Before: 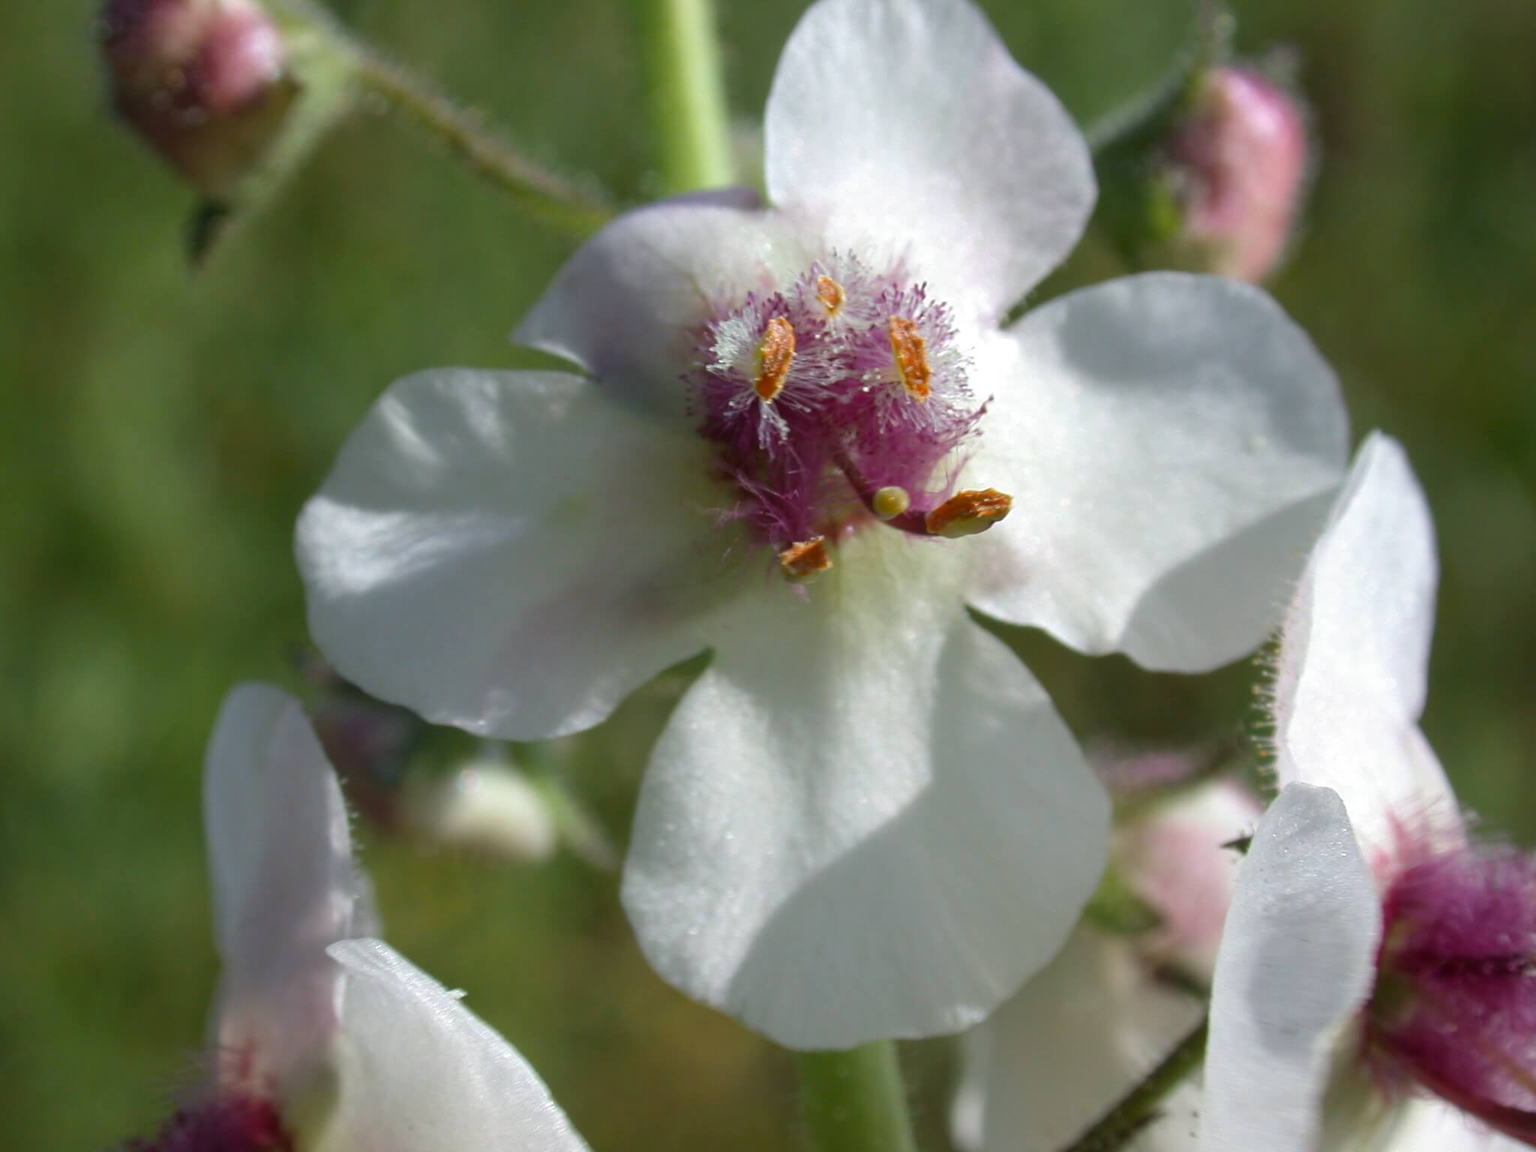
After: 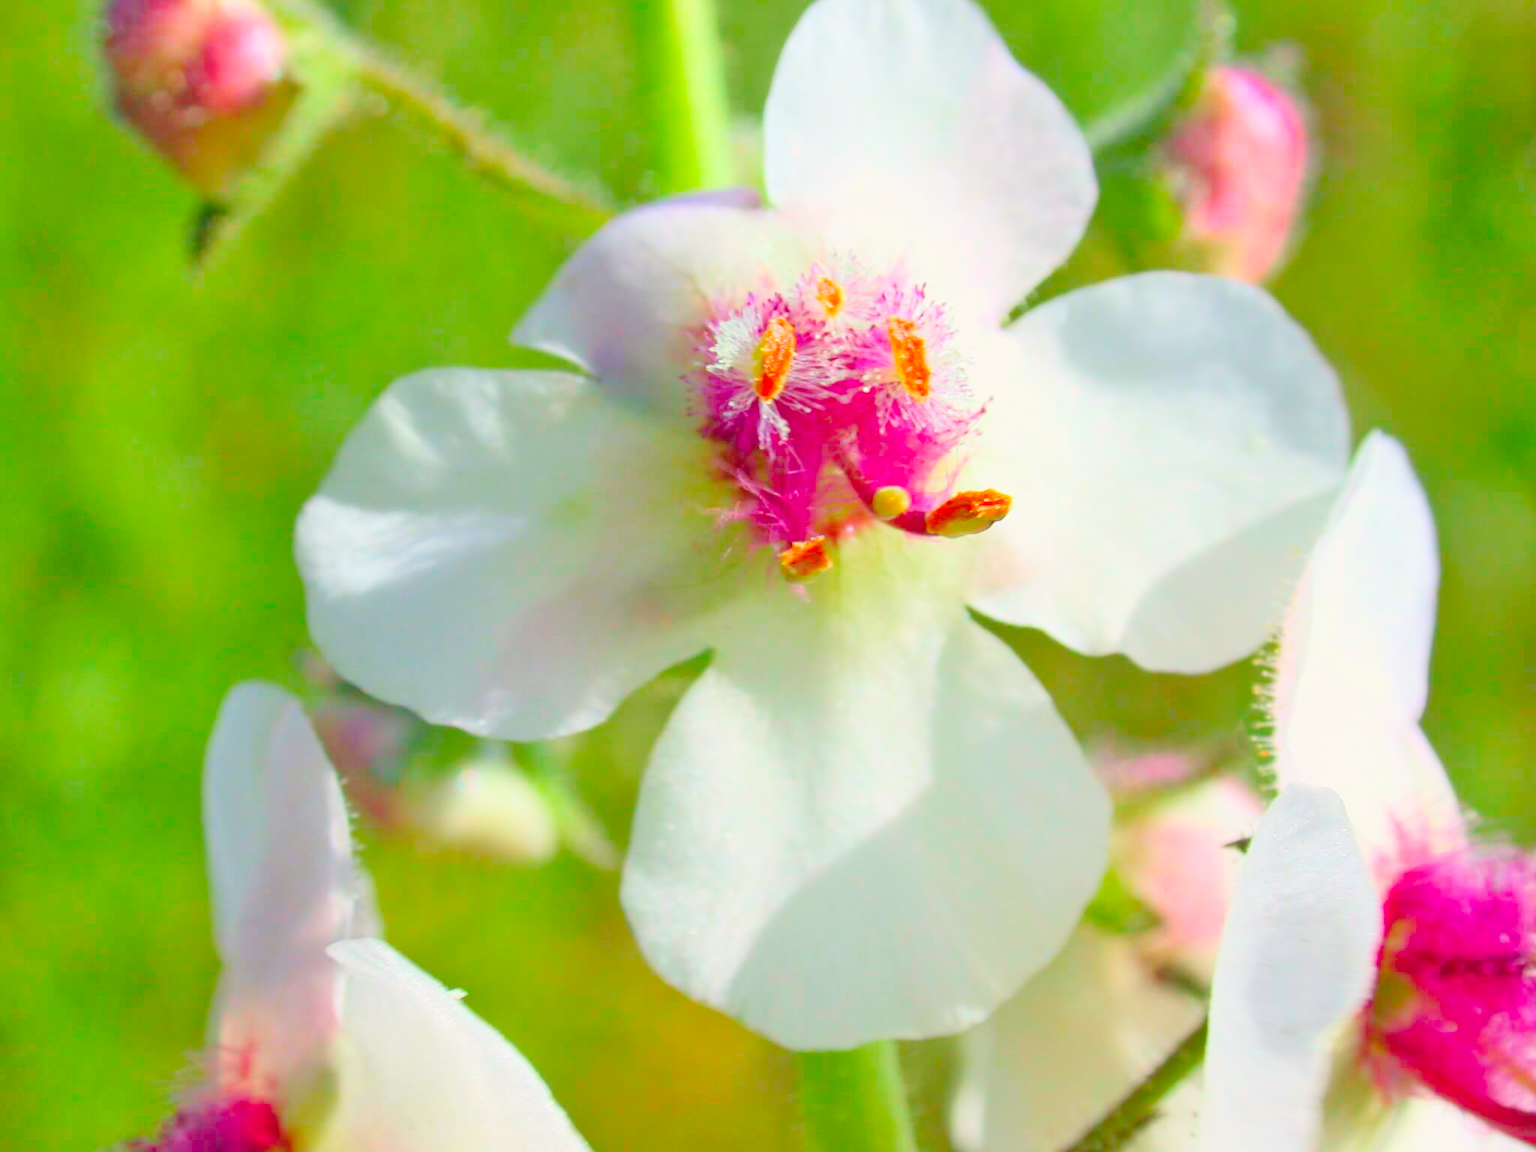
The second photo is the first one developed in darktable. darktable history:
shadows and highlights: shadows 0, highlights 40
filmic rgb: black relative exposure -7.15 EV, white relative exposure 5.36 EV, hardness 3.02, color science v6 (2022)
color contrast: green-magenta contrast 1.69, blue-yellow contrast 1.49
exposure: black level correction 0, exposure 1.5 EV, compensate highlight preservation false
color calibration: output colorfulness [0, 0.315, 0, 0], x 0.341, y 0.355, temperature 5166 K
tone equalizer: -7 EV 0.15 EV, -6 EV 0.6 EV, -5 EV 1.15 EV, -4 EV 1.33 EV, -3 EV 1.15 EV, -2 EV 0.6 EV, -1 EV 0.15 EV, mask exposure compensation -0.5 EV
